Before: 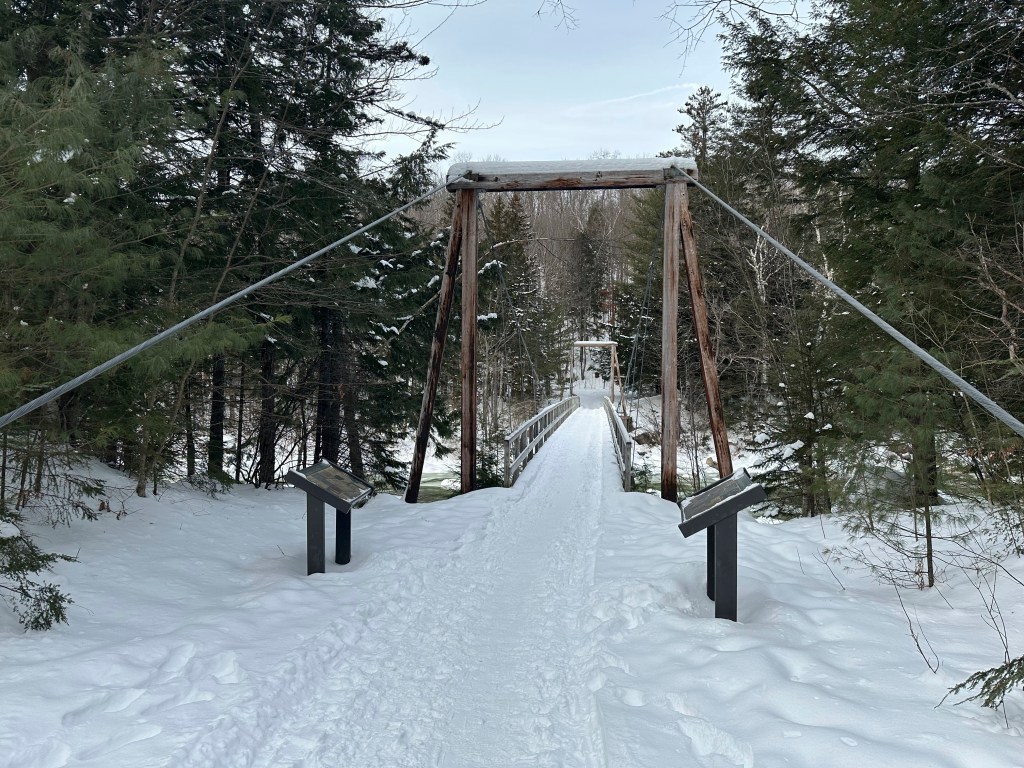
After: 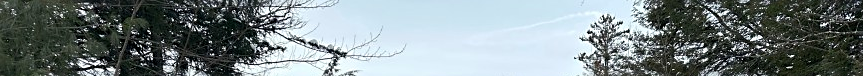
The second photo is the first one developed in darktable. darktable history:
crop and rotate: left 9.644%, top 9.491%, right 6.021%, bottom 80.509%
vibrance: on, module defaults
sharpen: radius 1.864, amount 0.398, threshold 1.271
